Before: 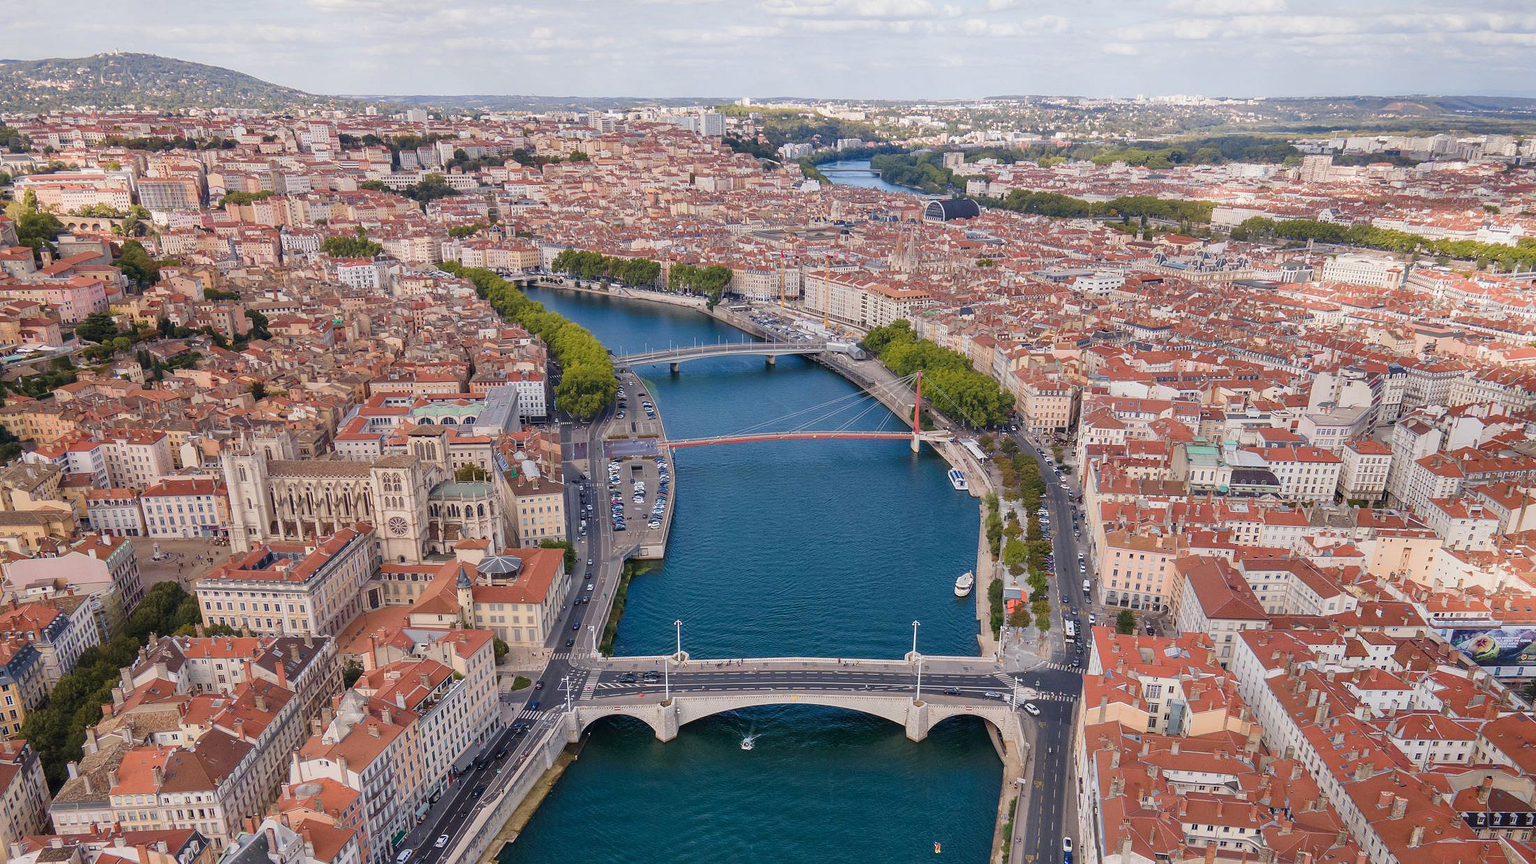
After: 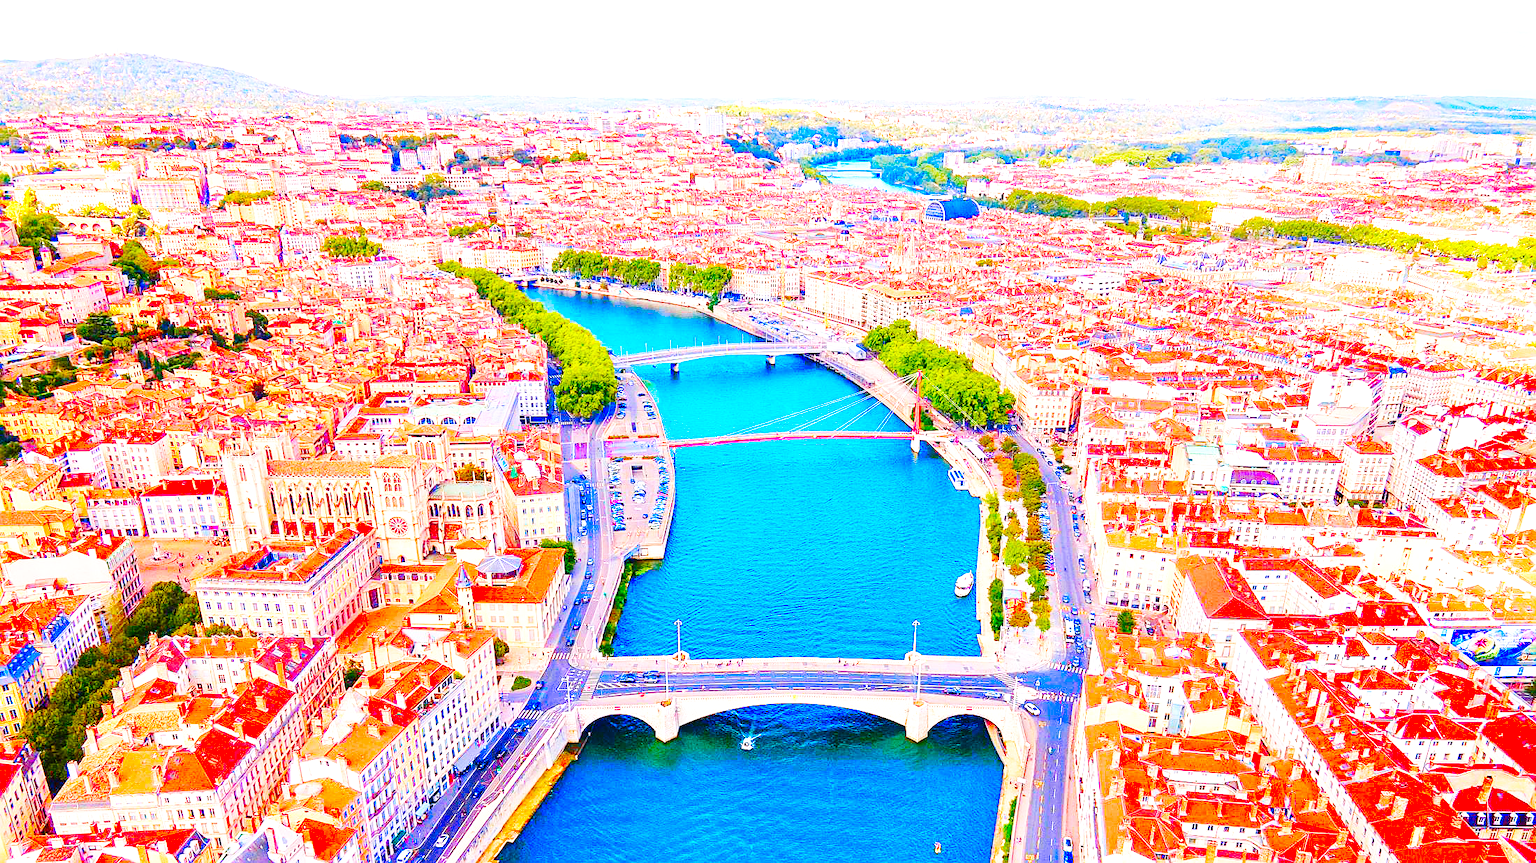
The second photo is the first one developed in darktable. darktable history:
sharpen: on, module defaults
color balance rgb: linear chroma grading › global chroma 9.128%, perceptual saturation grading › global saturation 39.02%, perceptual saturation grading › highlights -50.23%, perceptual saturation grading › shadows 30.837%, perceptual brilliance grading › global brilliance 24.866%, global vibrance 20%
color correction: highlights b* 0.062, saturation 1.81
levels: levels [0, 0.43, 0.984]
base curve: curves: ch0 [(0, 0) (0, 0) (0.002, 0.001) (0.008, 0.003) (0.019, 0.011) (0.037, 0.037) (0.064, 0.11) (0.102, 0.232) (0.152, 0.379) (0.216, 0.524) (0.296, 0.665) (0.394, 0.789) (0.512, 0.881) (0.651, 0.945) (0.813, 0.986) (1, 1)], preserve colors none
